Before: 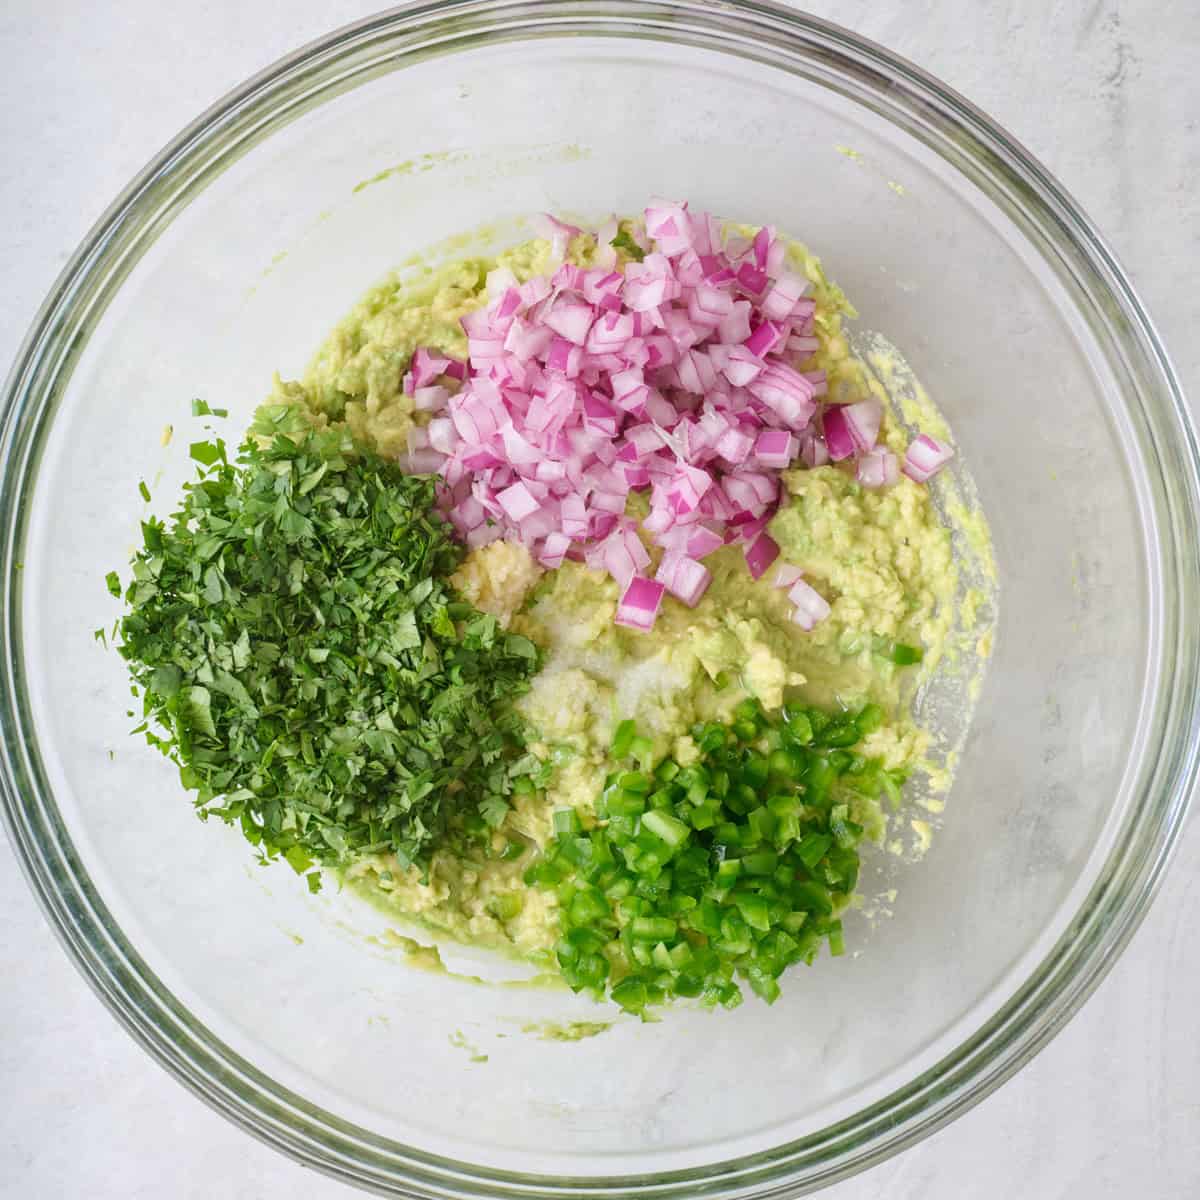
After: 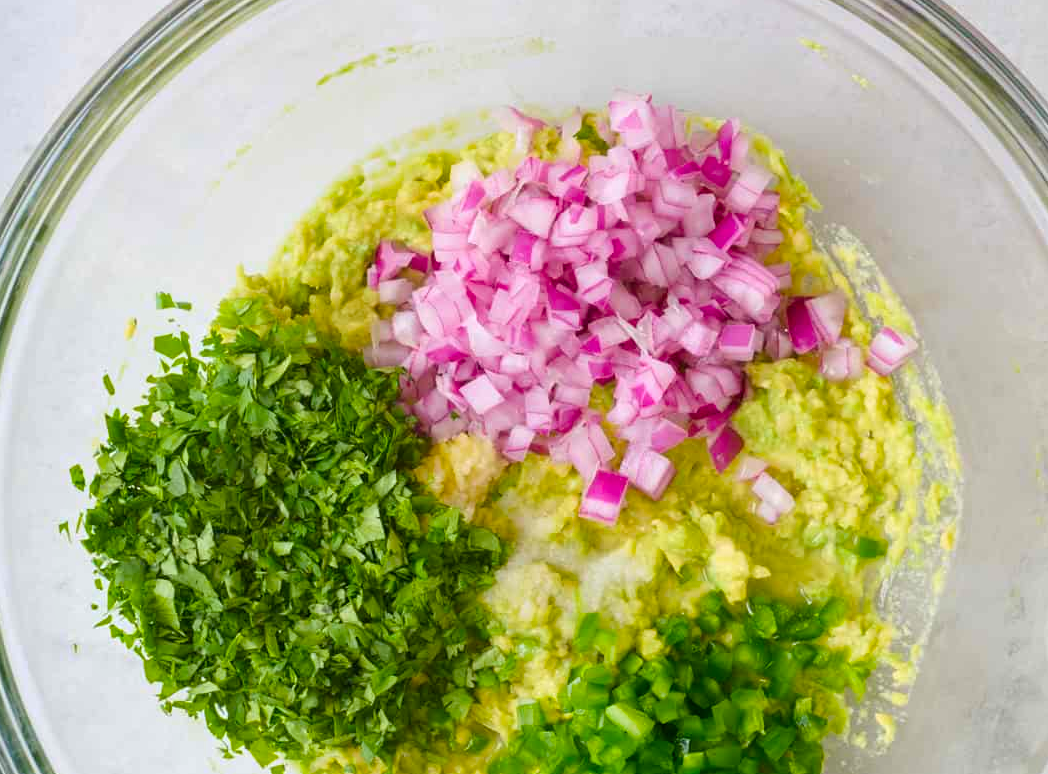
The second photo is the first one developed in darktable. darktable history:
color balance rgb: perceptual saturation grading › global saturation 40%, global vibrance 15%
crop: left 3.015%, top 8.969%, right 9.647%, bottom 26.457%
bloom: size 9%, threshold 100%, strength 7%
